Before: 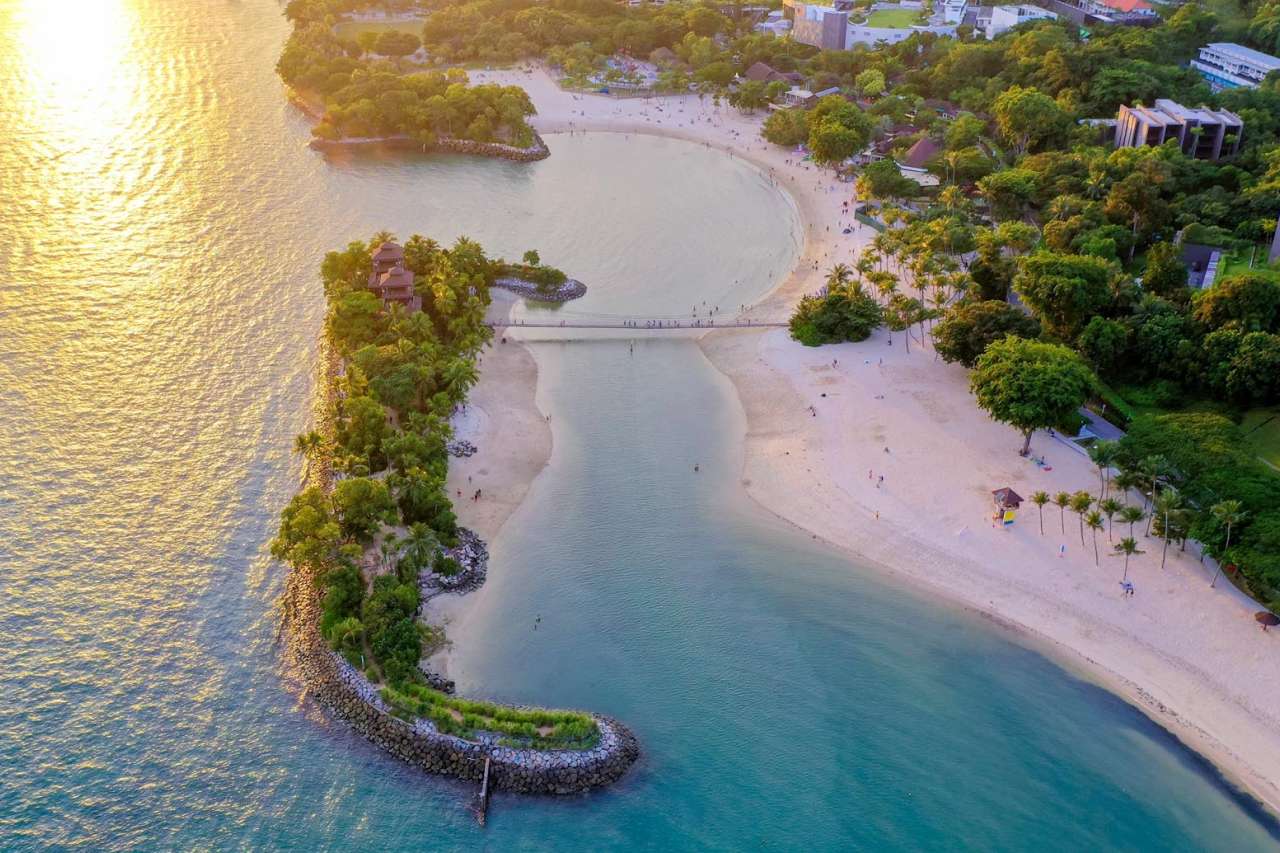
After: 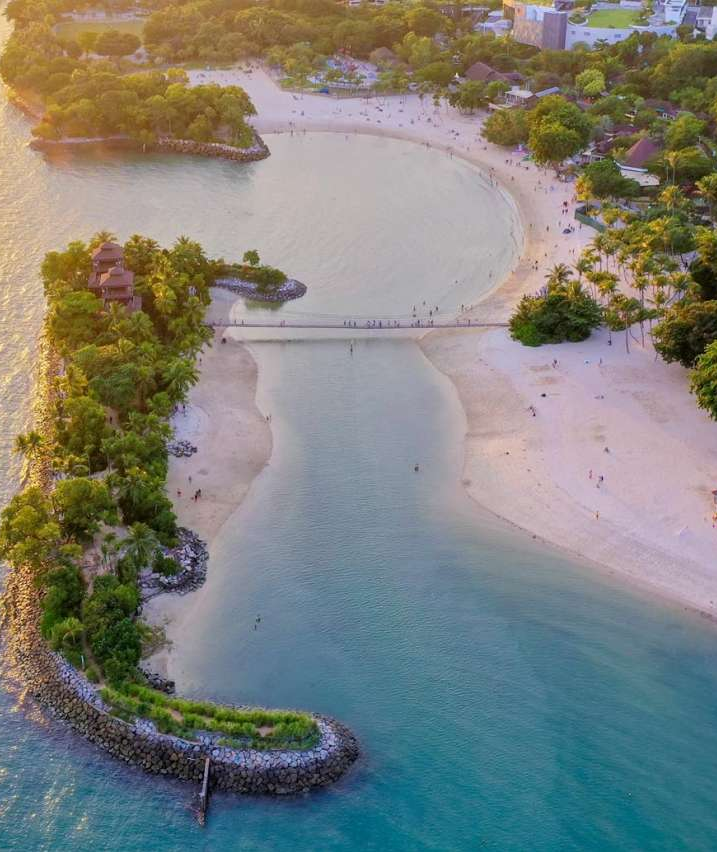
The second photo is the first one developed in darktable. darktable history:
crop: left 21.922%, right 21.997%, bottom 0.005%
exposure: compensate highlight preservation false
